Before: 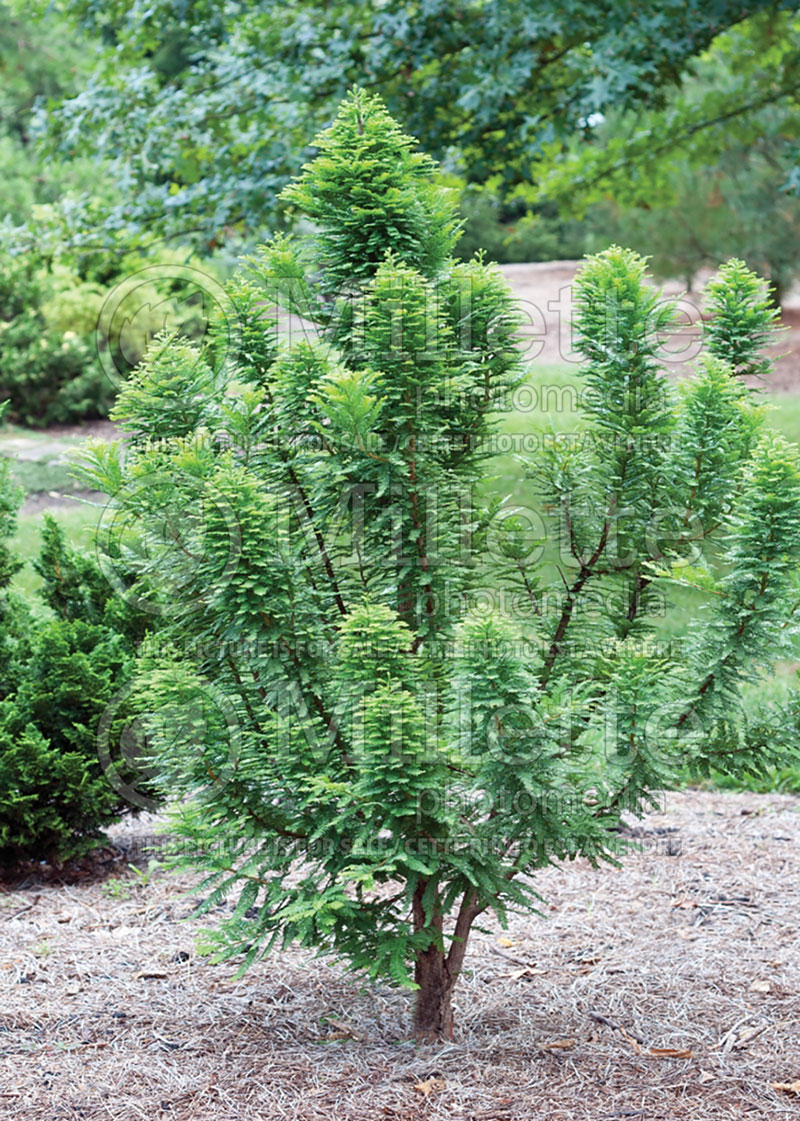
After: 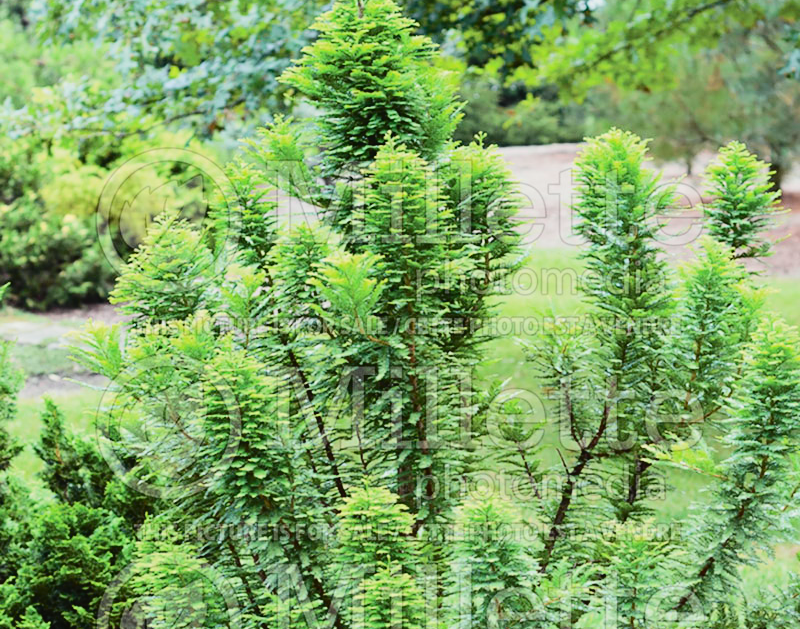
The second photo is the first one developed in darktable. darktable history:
tone curve: curves: ch0 [(0, 0.03) (0.113, 0.087) (0.207, 0.184) (0.515, 0.612) (0.712, 0.793) (1, 0.946)]; ch1 [(0, 0) (0.172, 0.123) (0.317, 0.279) (0.407, 0.401) (0.476, 0.482) (0.505, 0.499) (0.534, 0.534) (0.632, 0.645) (0.726, 0.745) (1, 1)]; ch2 [(0, 0) (0.411, 0.424) (0.476, 0.492) (0.521, 0.524) (0.541, 0.559) (0.65, 0.699) (1, 1)], color space Lab, independent channels, preserve colors none
crop and rotate: top 10.605%, bottom 33.274%
